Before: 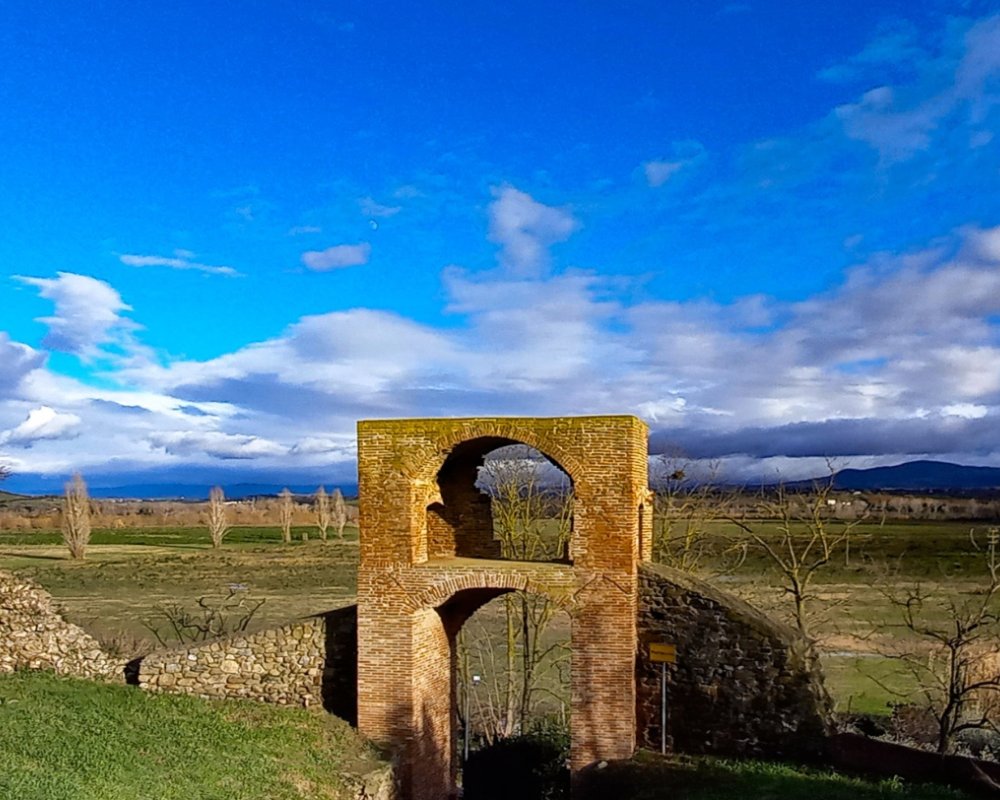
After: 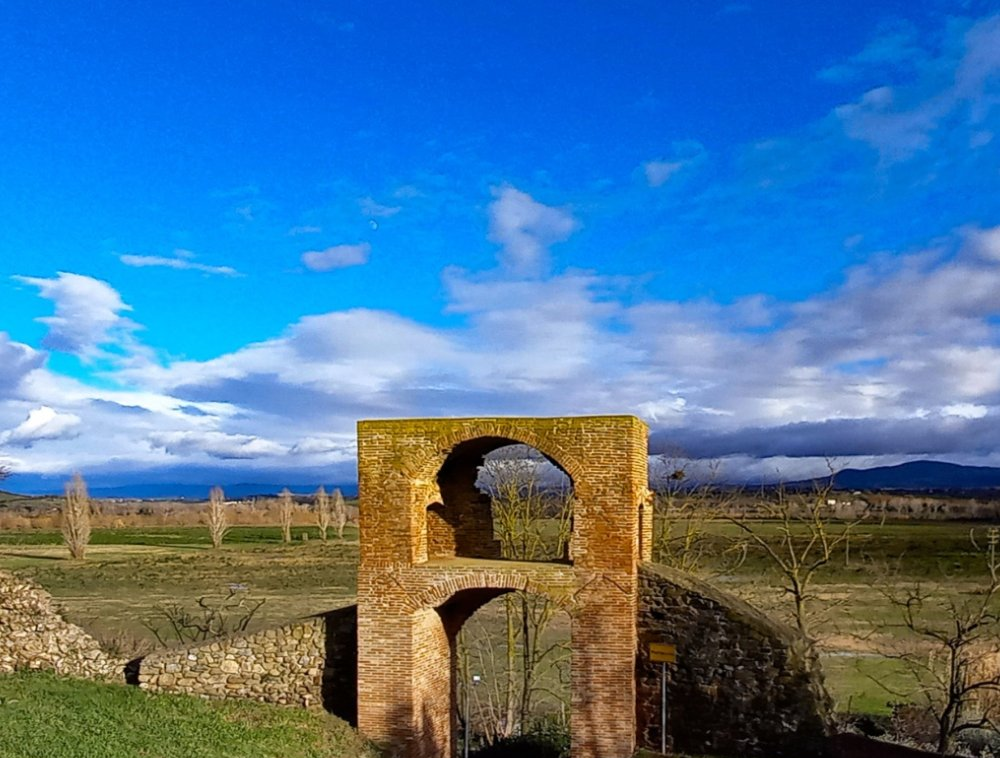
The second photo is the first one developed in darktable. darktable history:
crop and rotate: top 0.011%, bottom 5.22%
